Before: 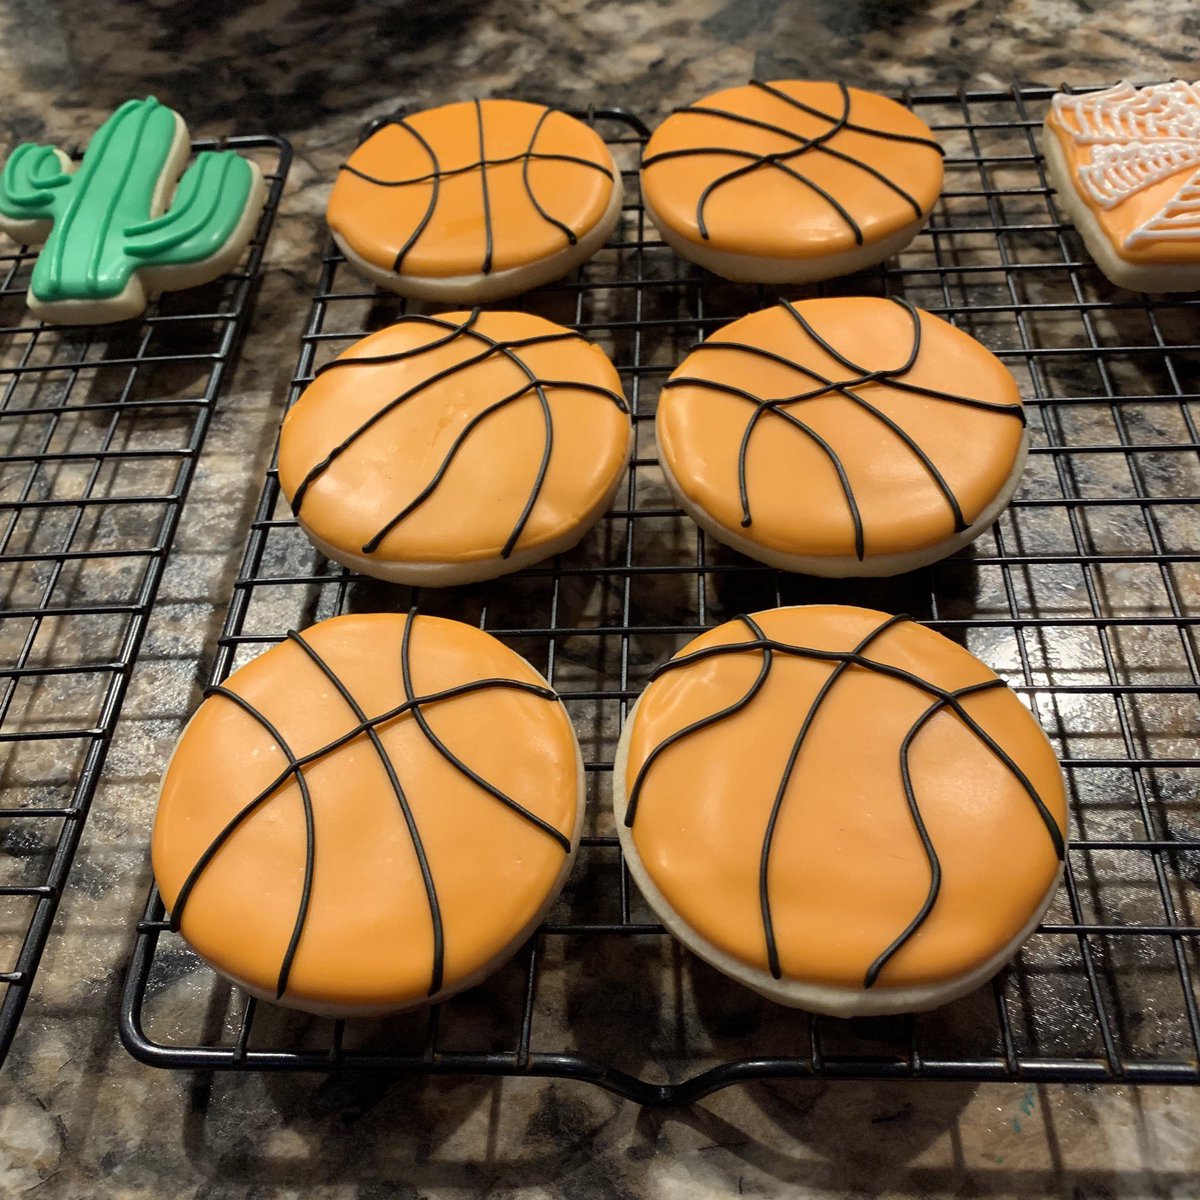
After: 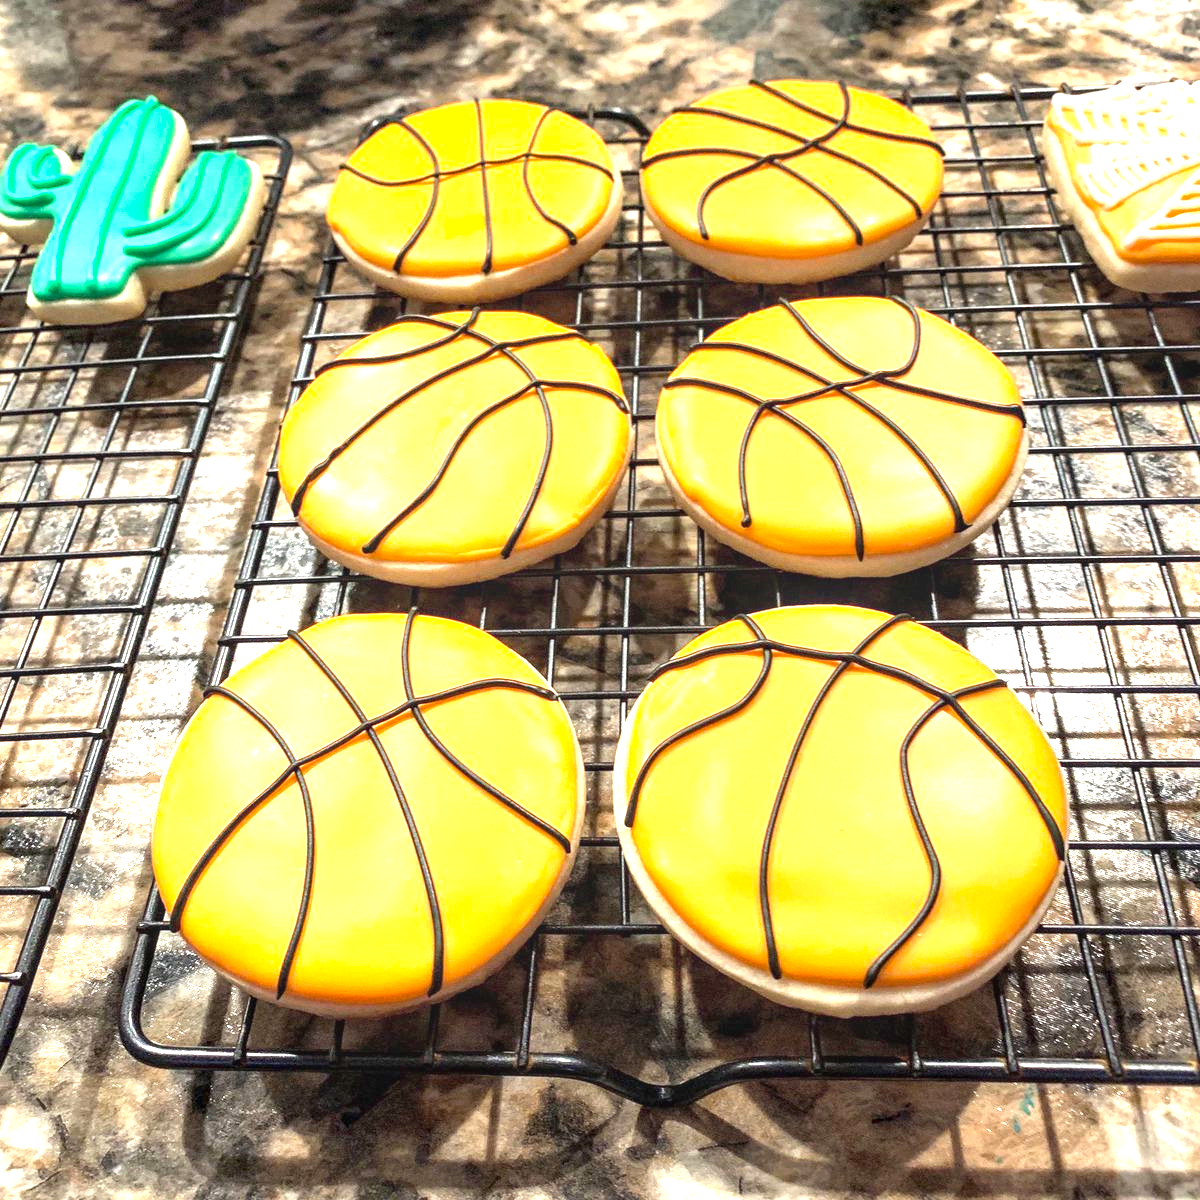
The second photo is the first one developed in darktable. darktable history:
exposure: black level correction 0, exposure 1.9 EV, compensate highlight preservation false
local contrast: highlights 55%, shadows 52%, detail 130%, midtone range 0.452
